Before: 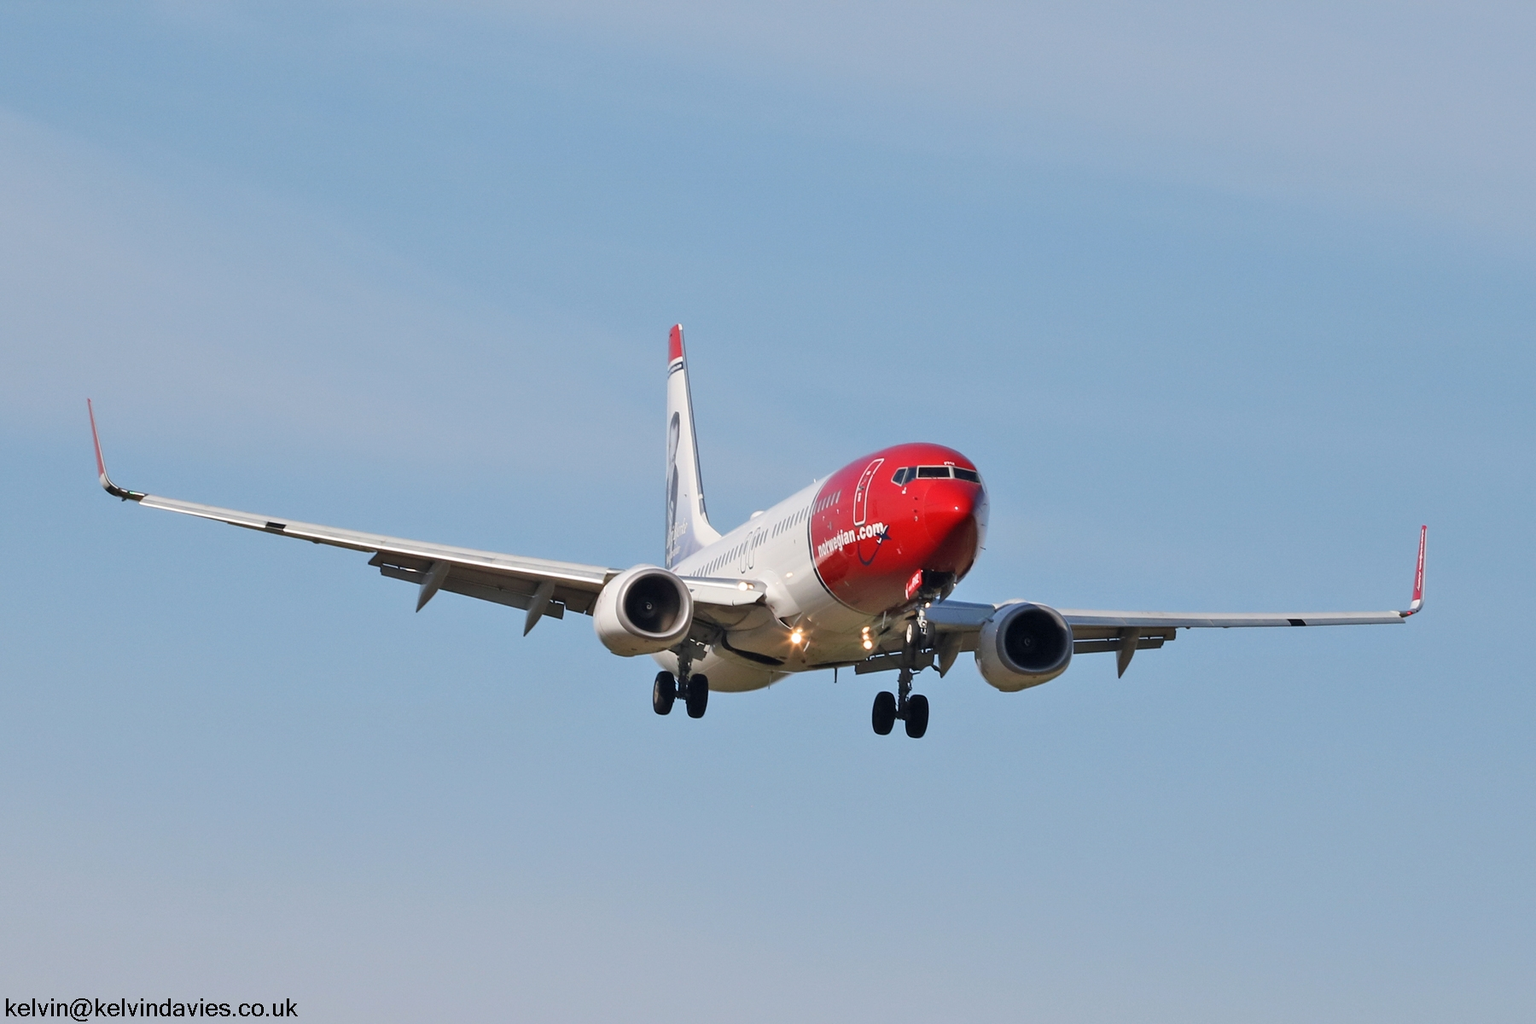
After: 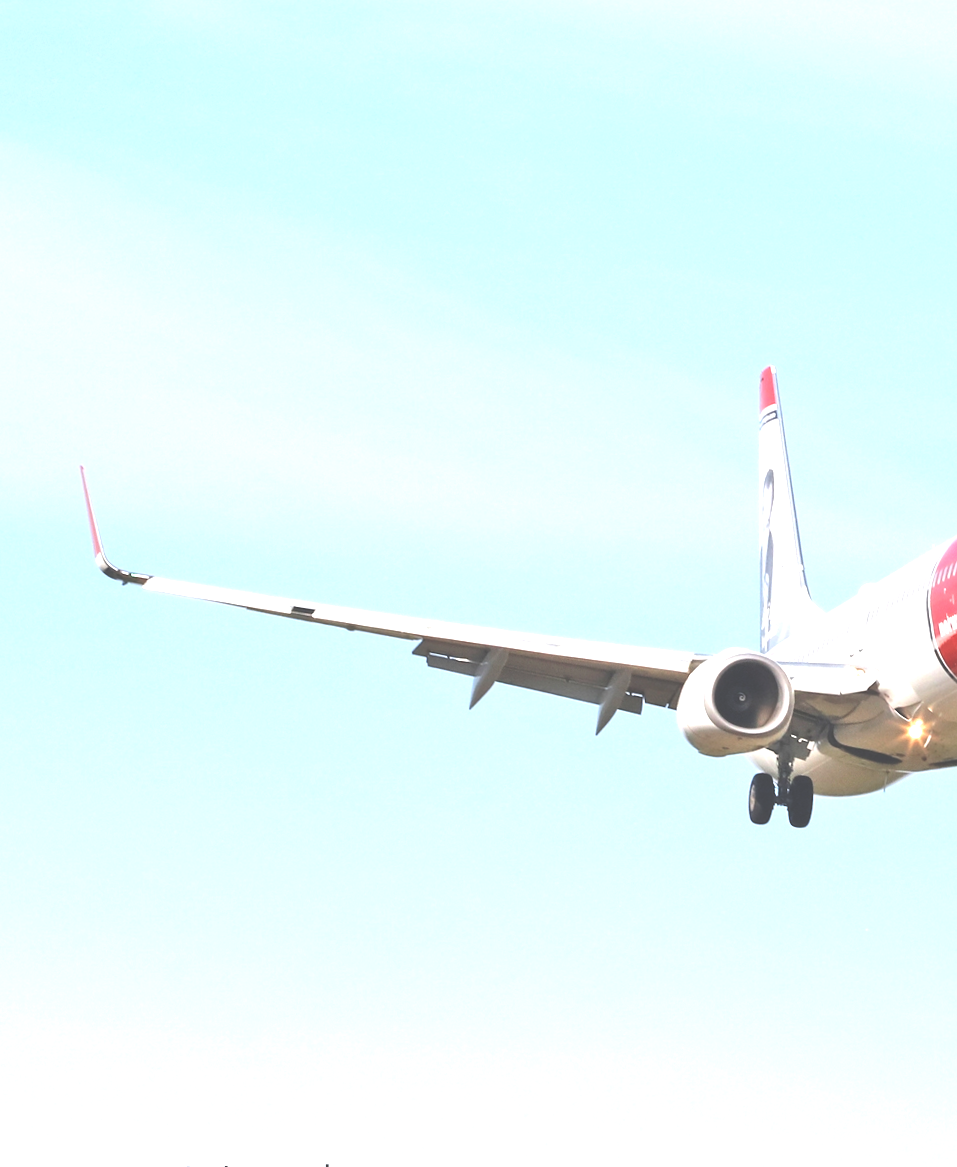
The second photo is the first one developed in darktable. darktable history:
crop: left 0.587%, right 45.588%, bottom 0.086%
exposure: black level correction -0.023, exposure 1.397 EV, compensate highlight preservation false
rotate and perspective: rotation -1°, crop left 0.011, crop right 0.989, crop top 0.025, crop bottom 0.975
color zones: mix -62.47%
